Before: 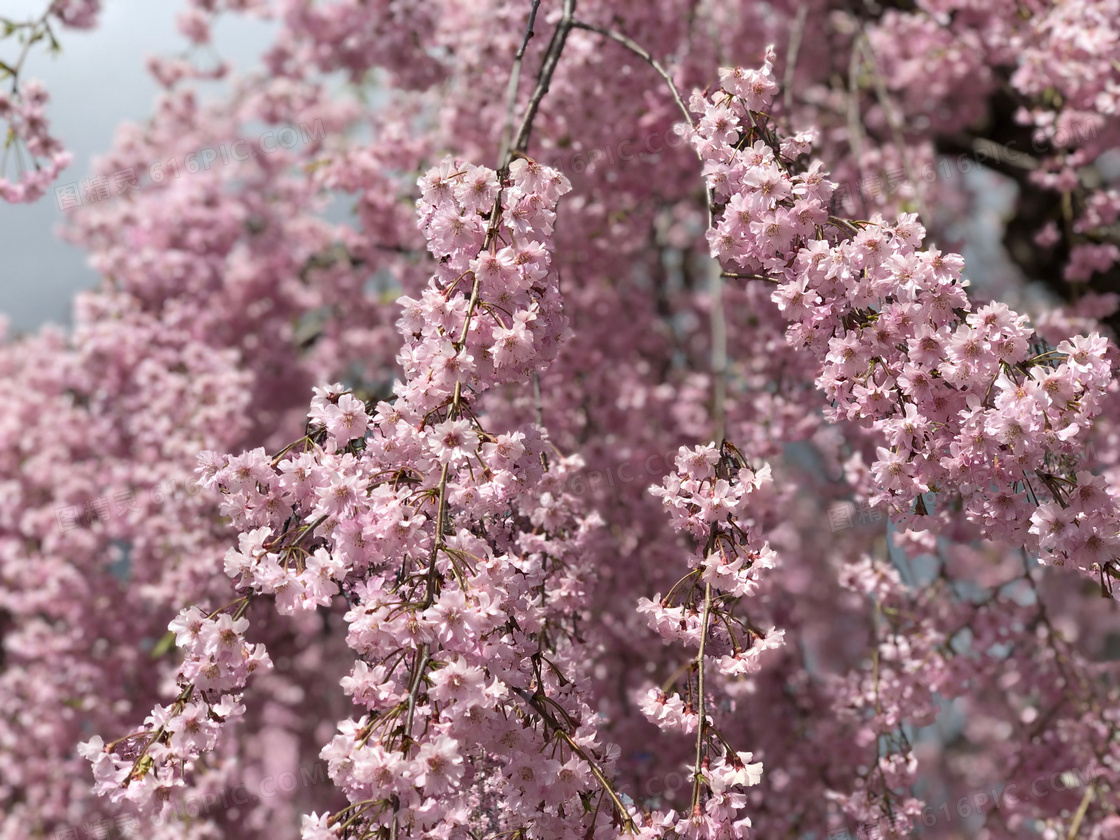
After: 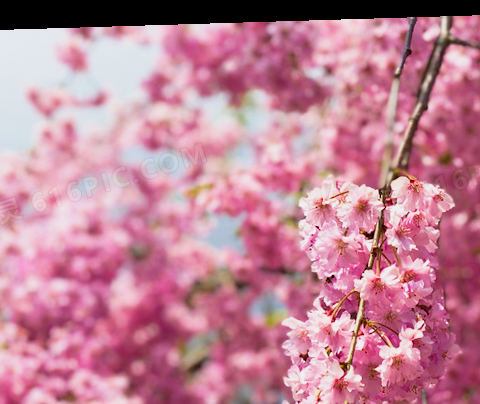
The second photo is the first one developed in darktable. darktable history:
color zones: curves: ch0 [(0, 0.425) (0.143, 0.422) (0.286, 0.42) (0.429, 0.419) (0.571, 0.419) (0.714, 0.42) (0.857, 0.422) (1, 0.425)]; ch1 [(0, 0.666) (0.143, 0.669) (0.286, 0.671) (0.429, 0.67) (0.571, 0.67) (0.714, 0.67) (0.857, 0.67) (1, 0.666)]
base curve: curves: ch0 [(0, 0) (0.088, 0.125) (0.176, 0.251) (0.354, 0.501) (0.613, 0.749) (1, 0.877)], preserve colors none
crop and rotate: left 10.817%, top 0.062%, right 47.194%, bottom 53.626%
velvia: strength 45%
rotate and perspective: rotation -1.75°, automatic cropping off
